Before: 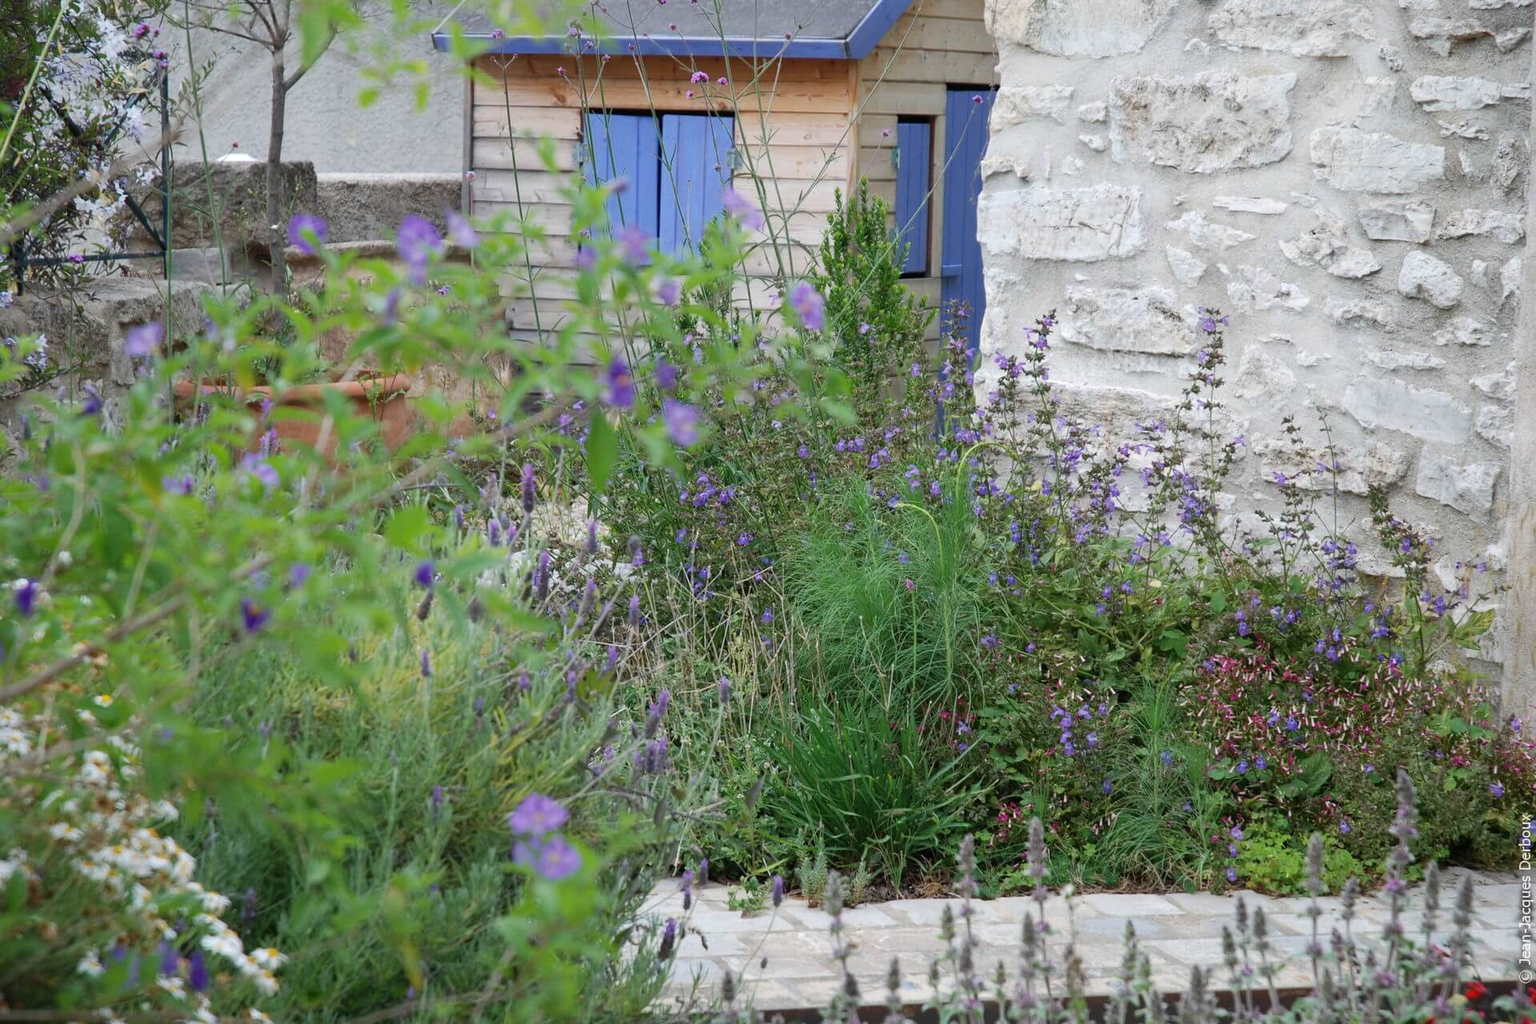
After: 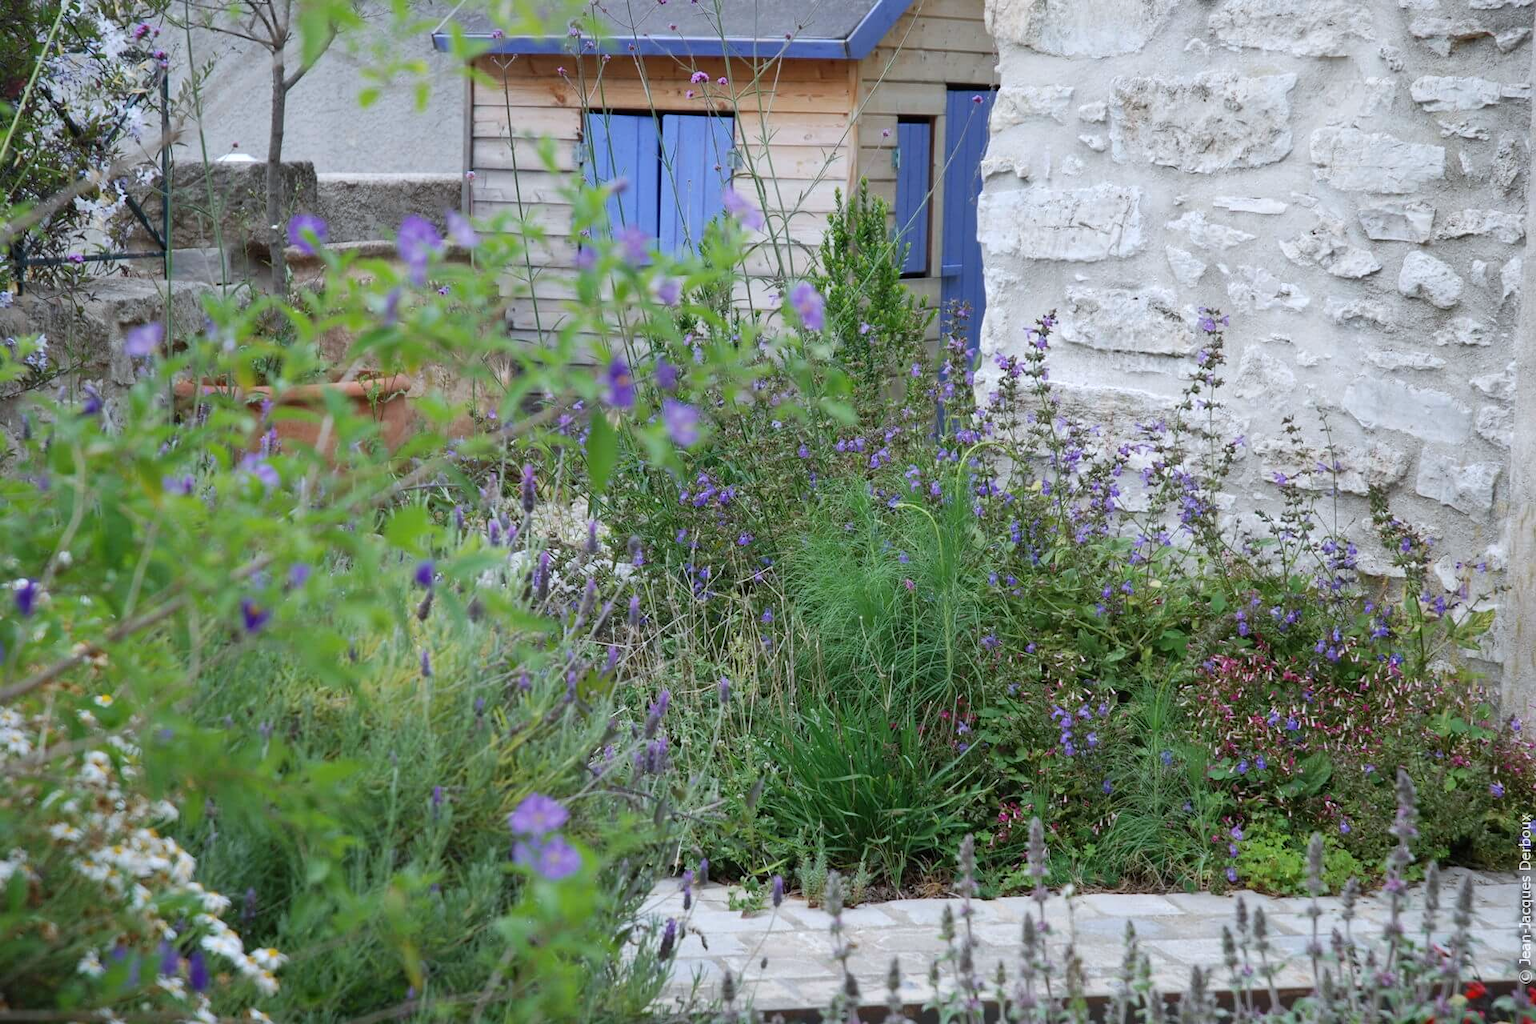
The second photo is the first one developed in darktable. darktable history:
white balance: red 0.976, blue 1.04
exposure: compensate highlight preservation false
